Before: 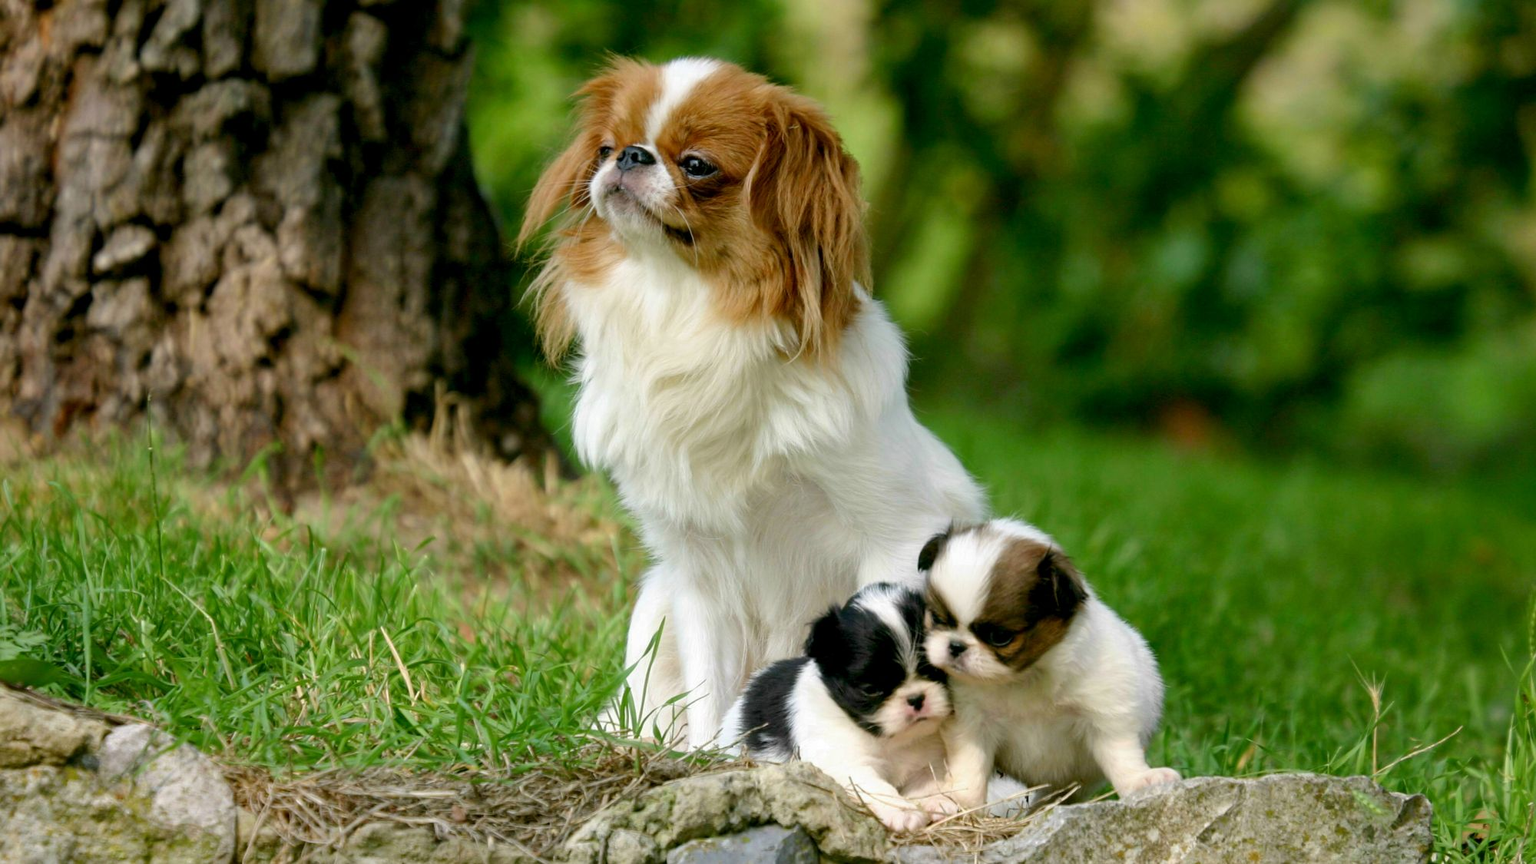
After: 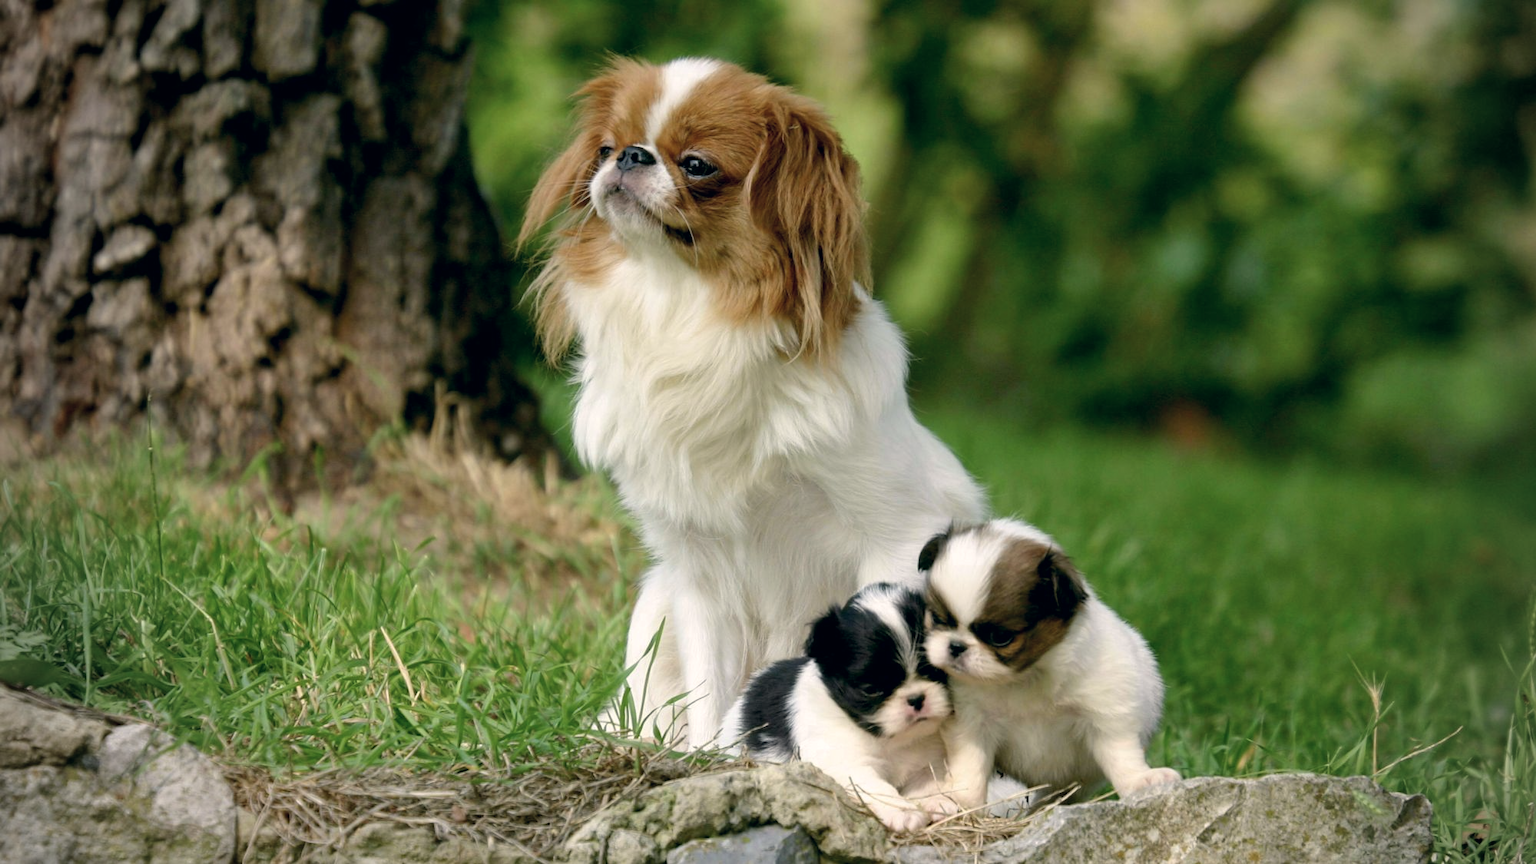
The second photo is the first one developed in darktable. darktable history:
vignetting: center (0.039, -0.097), unbound false
color correction: highlights a* 2.89, highlights b* 5.02, shadows a* -2.23, shadows b* -4.96, saturation 0.795
